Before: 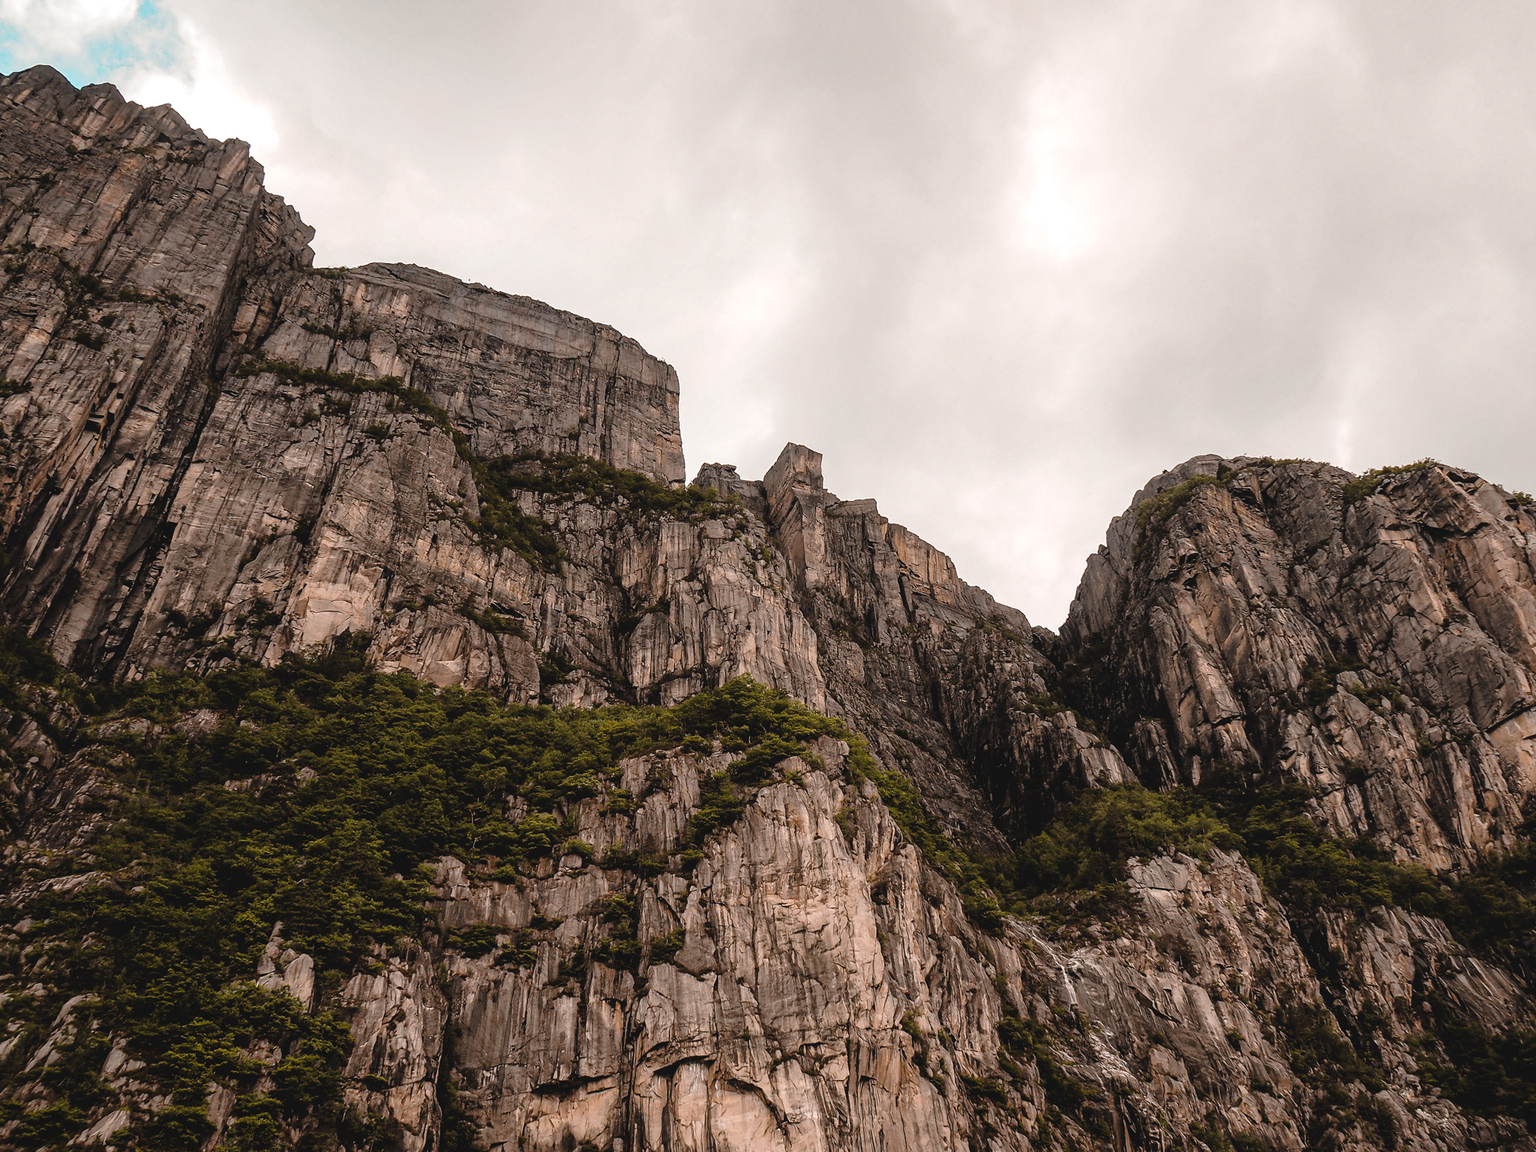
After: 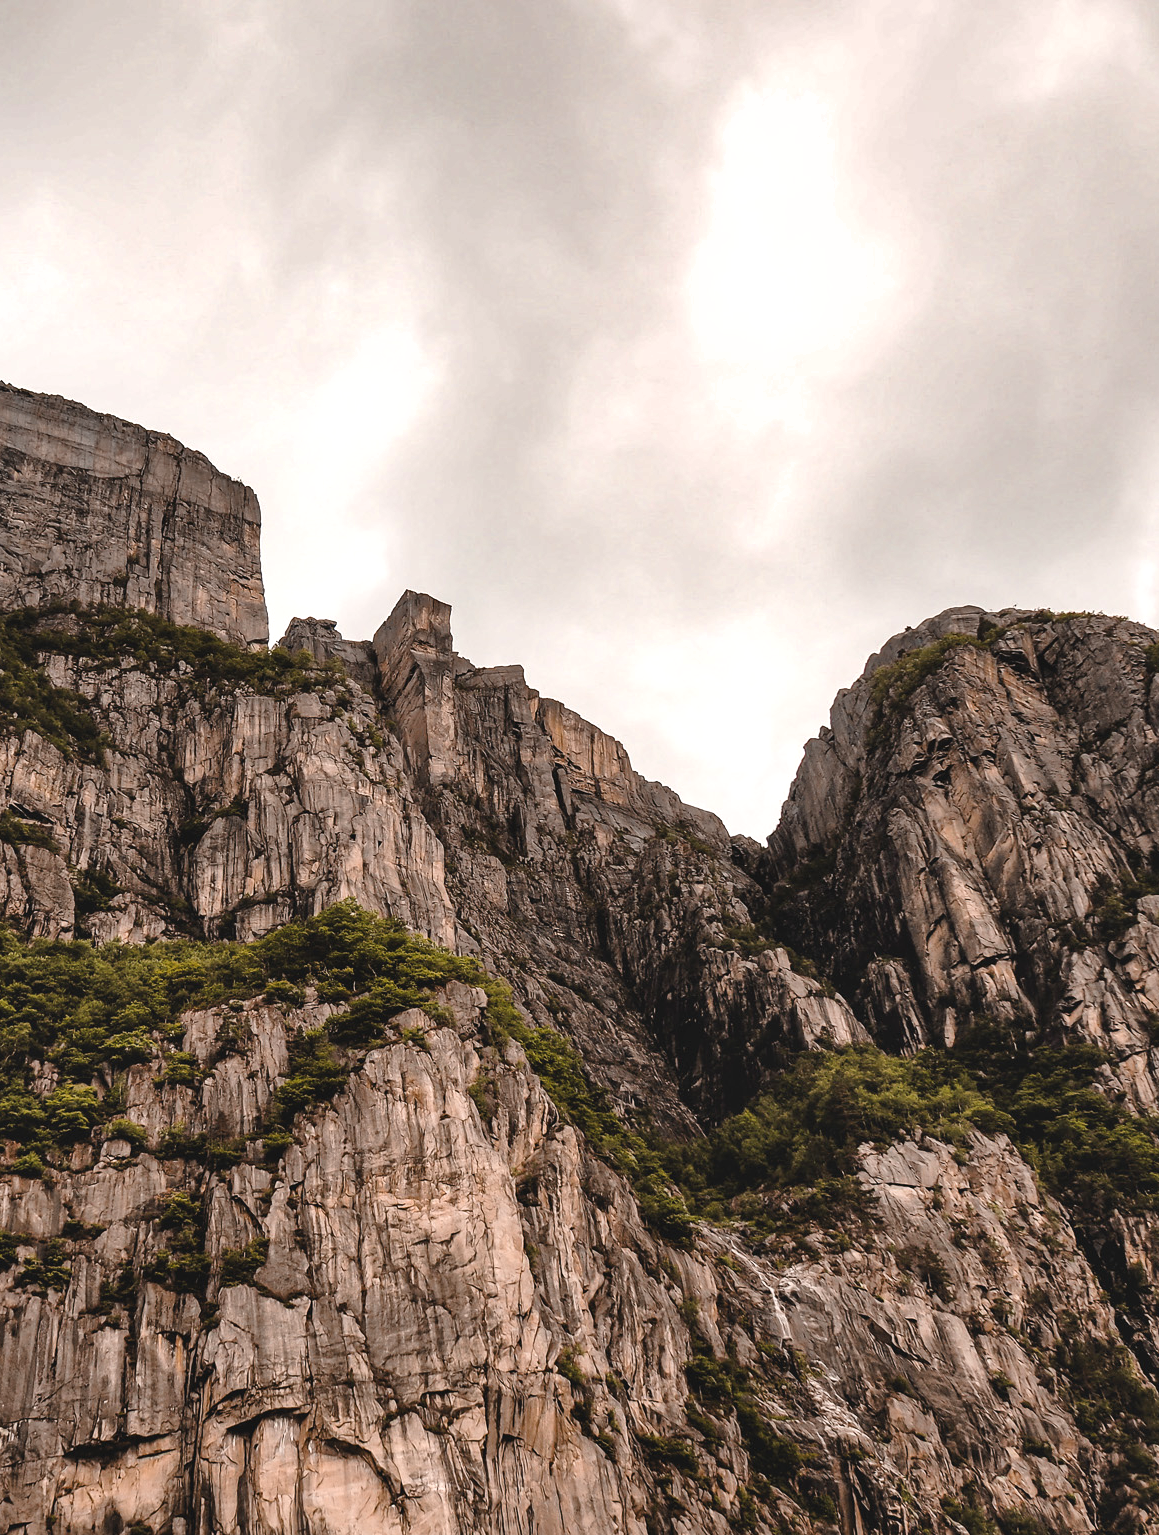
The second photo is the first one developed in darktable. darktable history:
exposure: exposure 0.201 EV, compensate highlight preservation false
crop: left 31.506%, top 0.016%, right 11.861%
shadows and highlights: soften with gaussian
